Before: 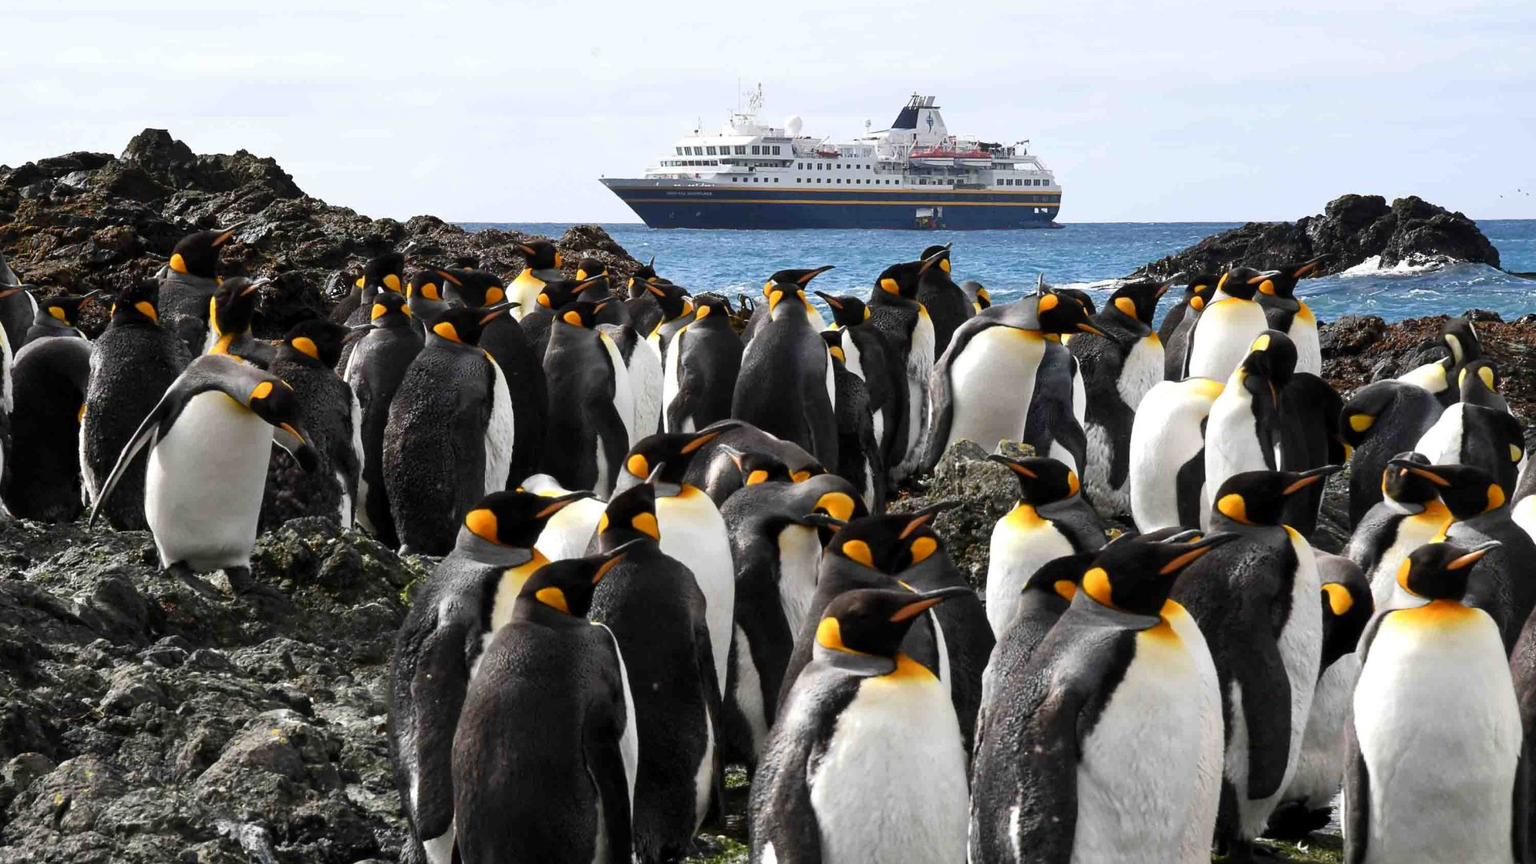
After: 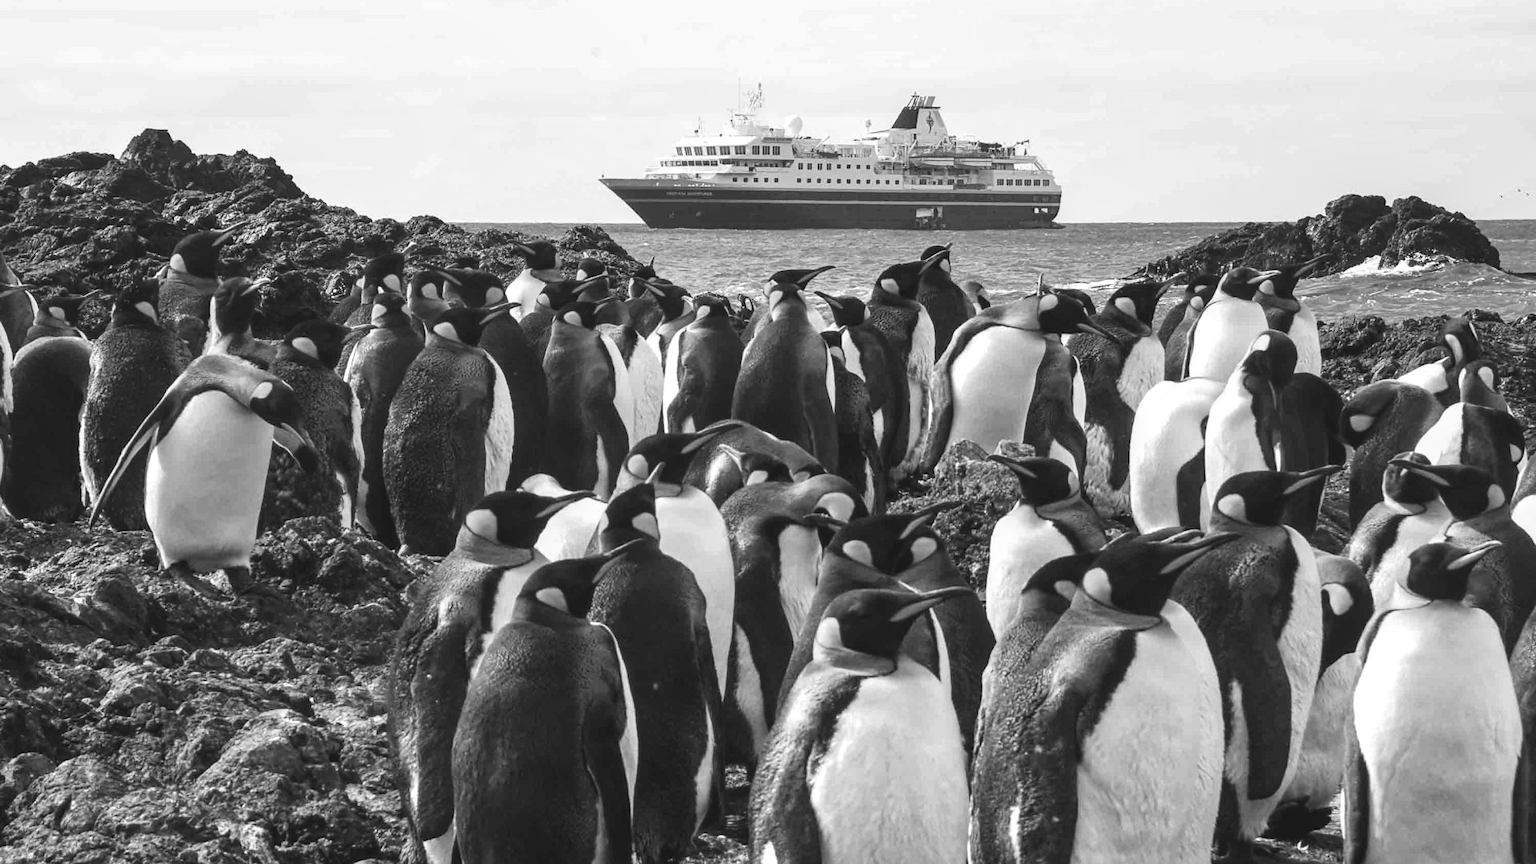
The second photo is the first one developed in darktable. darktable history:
contrast brightness saturation: contrast 0.03, brightness 0.06, saturation 0.13
monochrome: on, module defaults
color correction: highlights a* -20.08, highlights b* 9.8, shadows a* -20.4, shadows b* -10.76
local contrast: on, module defaults
exposure: black level correction -0.008, exposure 0.067 EV, compensate highlight preservation false
